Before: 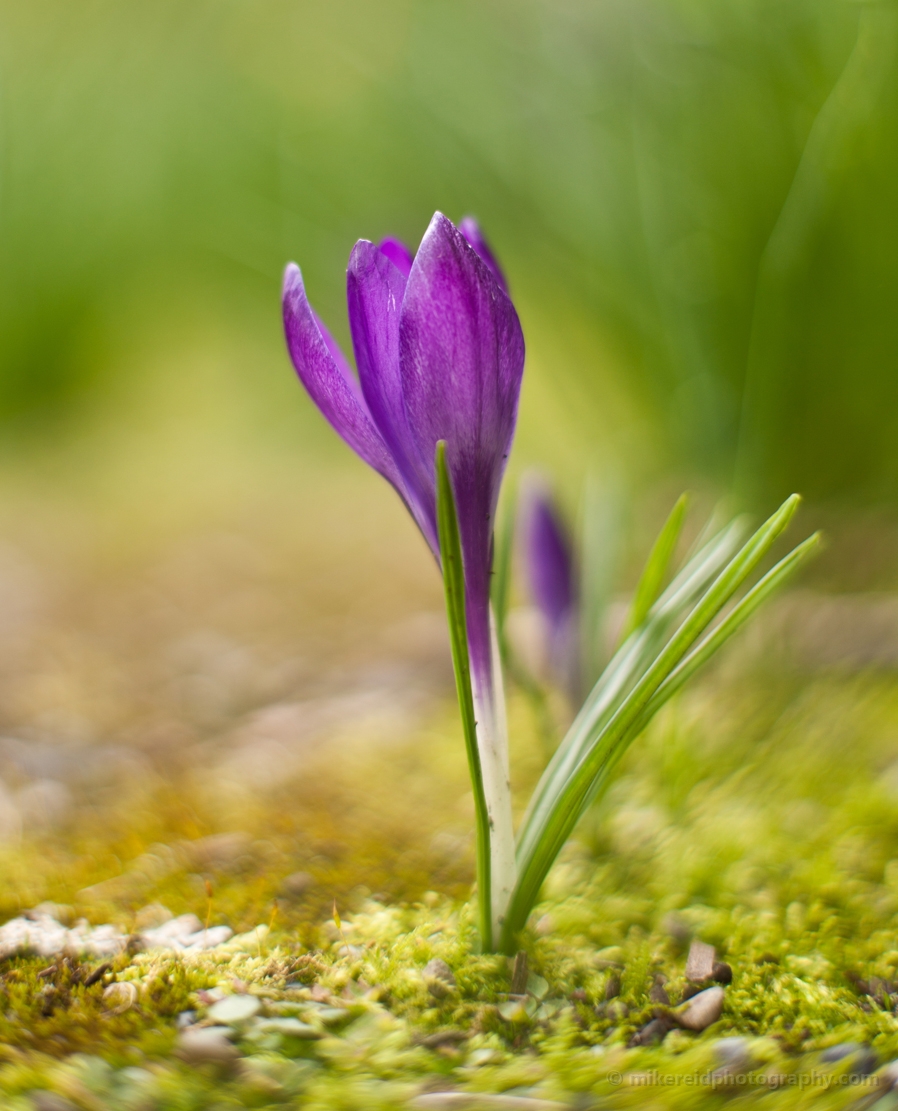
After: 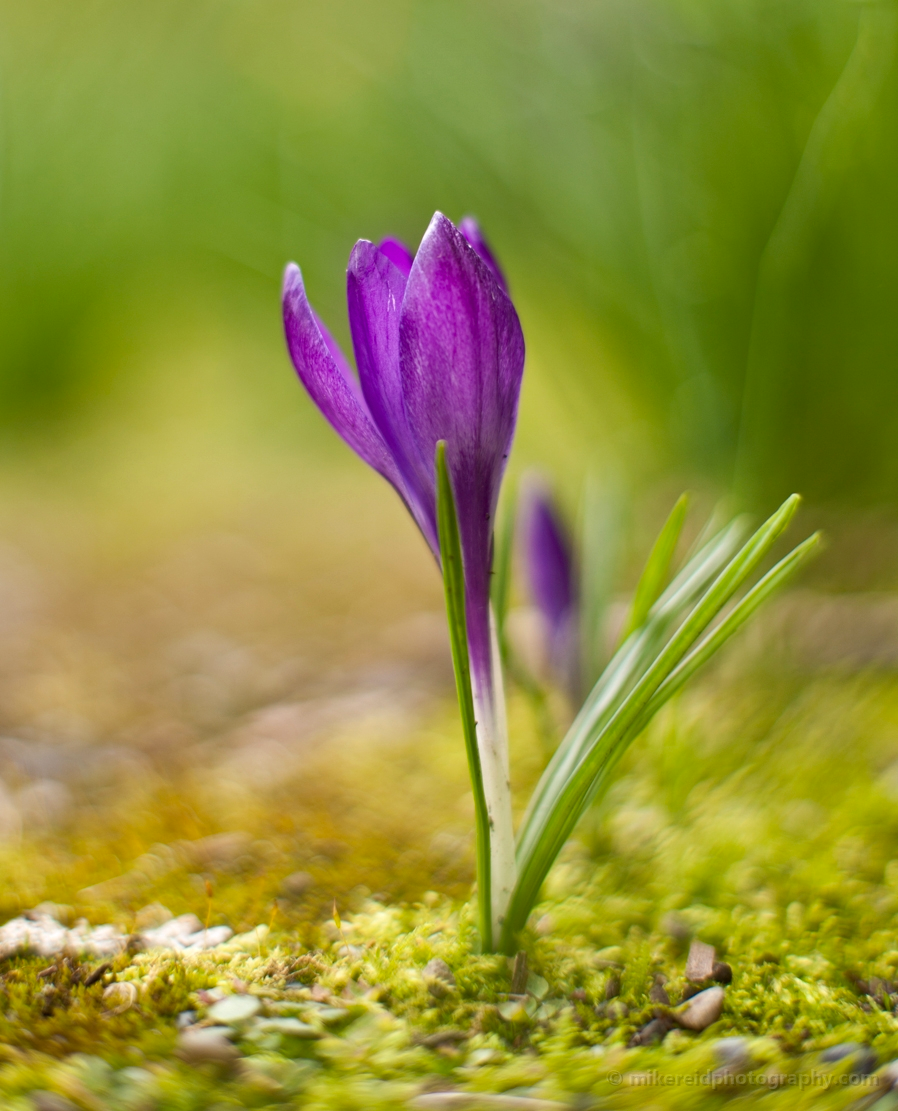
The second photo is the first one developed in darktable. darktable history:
haze removal: strength 0.257, distance 0.246, compatibility mode true, adaptive false
